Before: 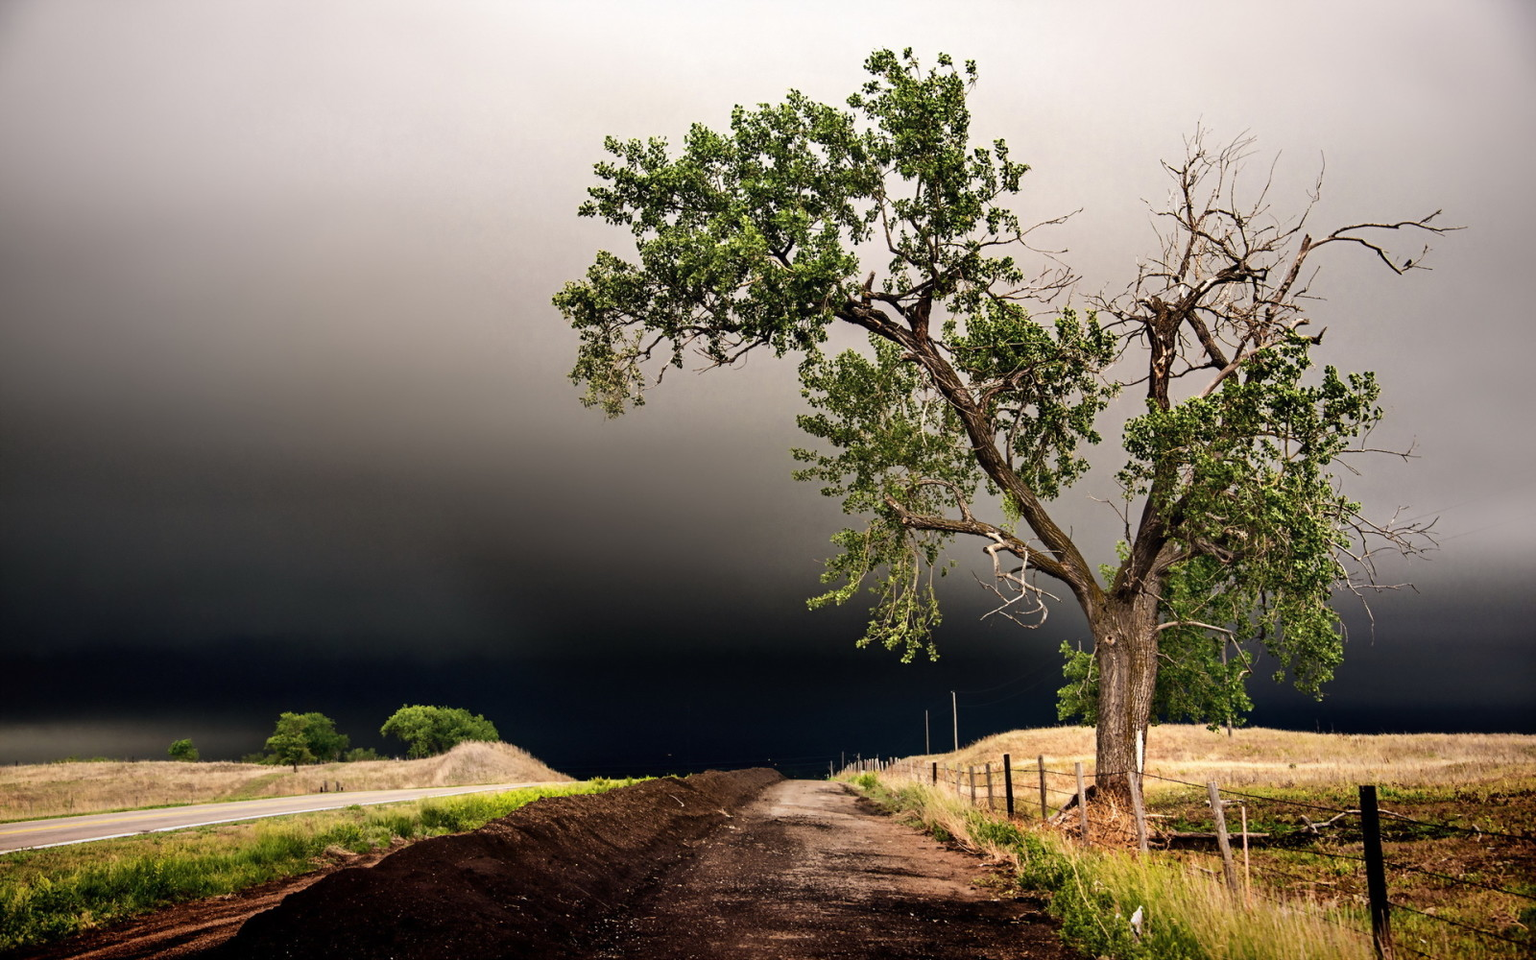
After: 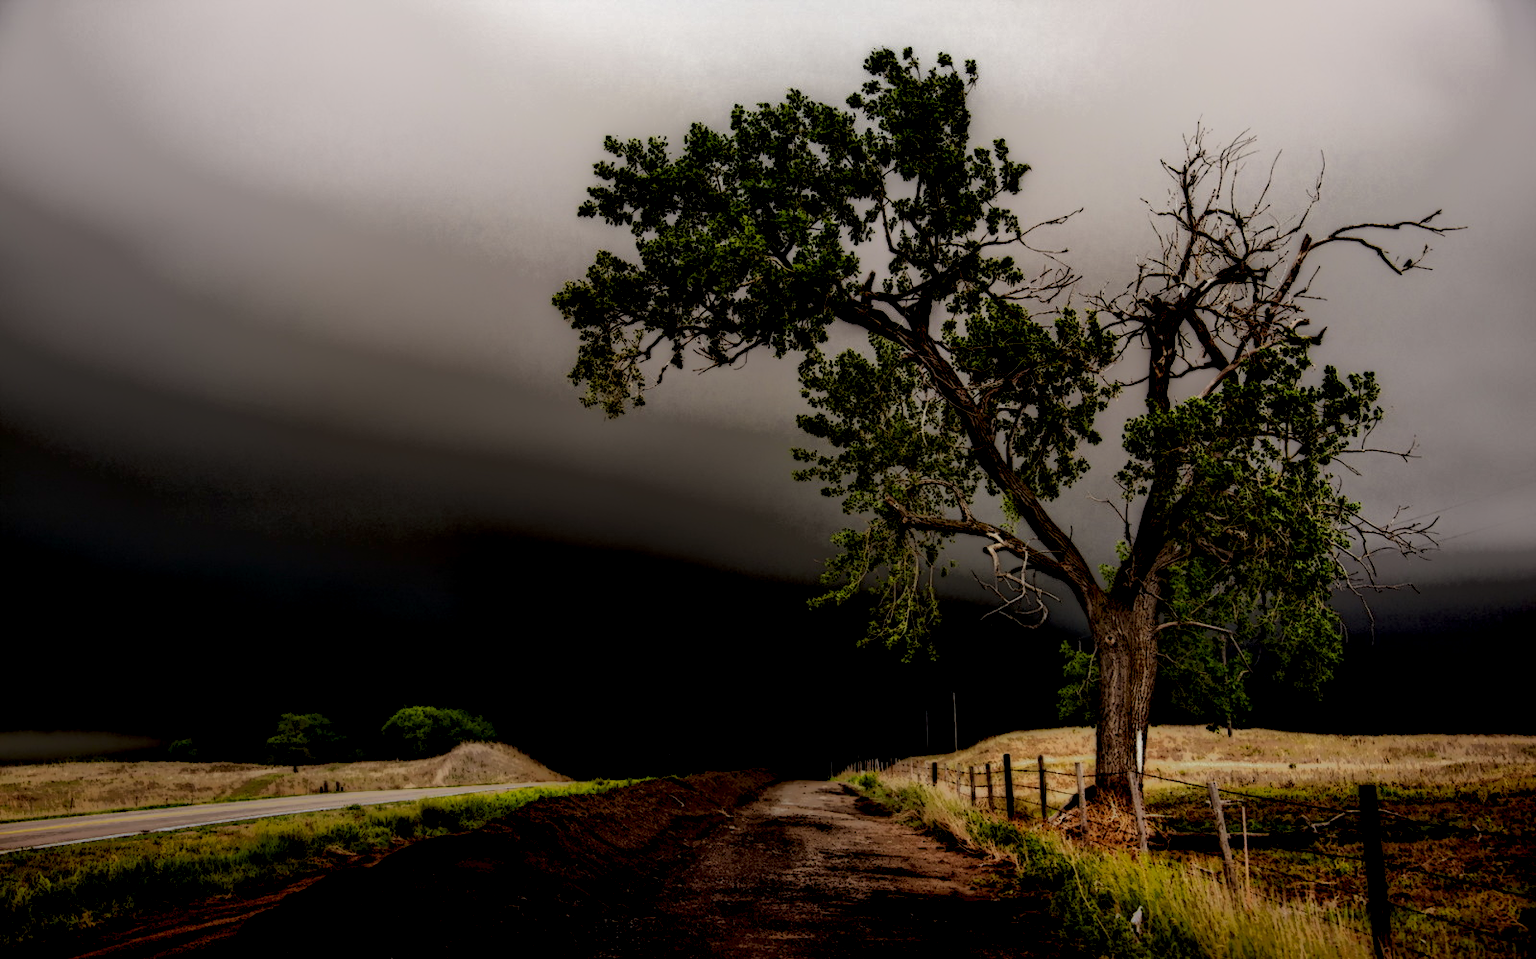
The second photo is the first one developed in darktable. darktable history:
local contrast: highlights 1%, shadows 221%, detail 164%, midtone range 0.006
crop: bottom 0.059%
